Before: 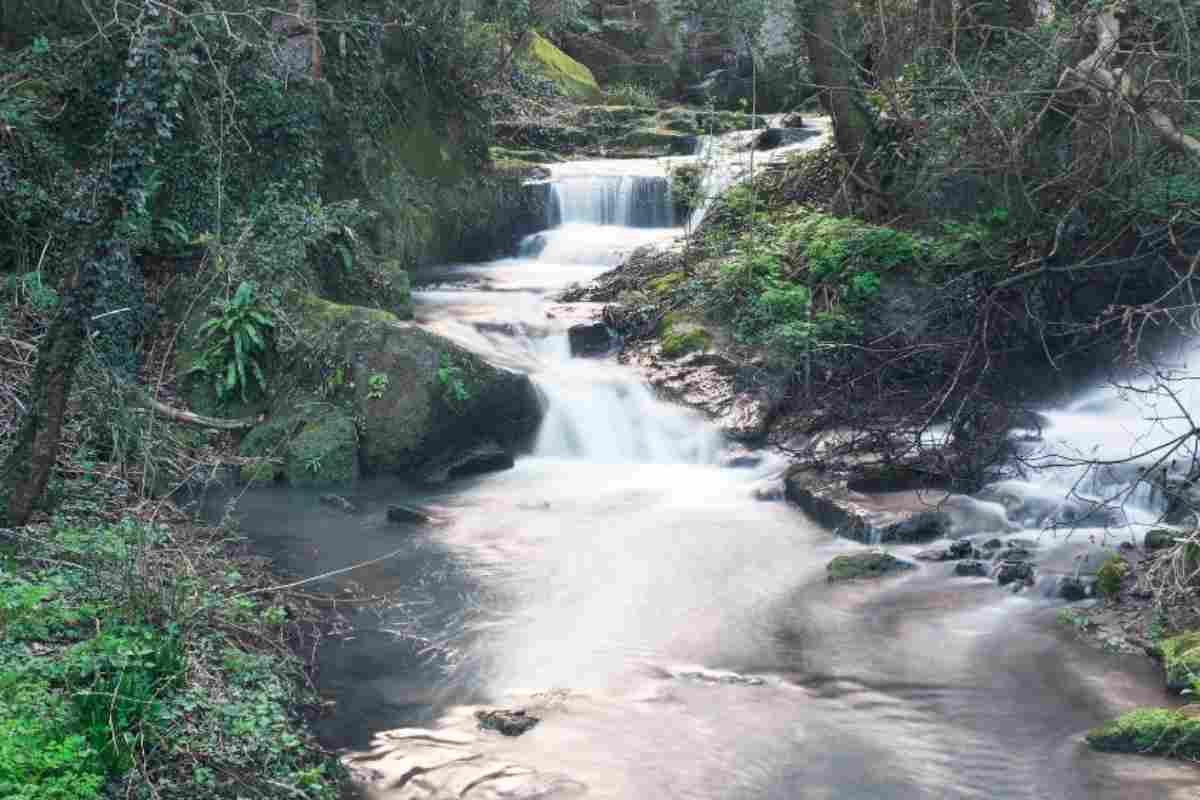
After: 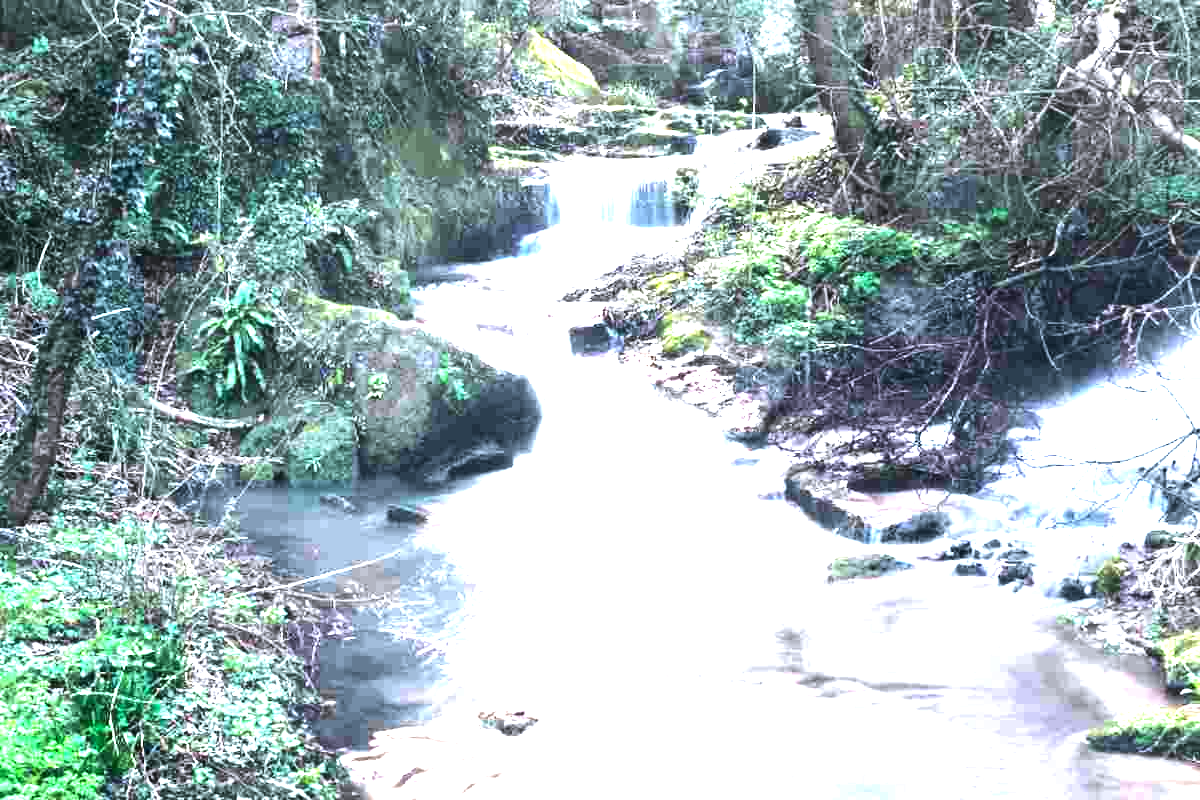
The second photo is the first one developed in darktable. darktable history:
color calibration: illuminant as shot in camera, x 0.358, y 0.373, temperature 4628.91 K
tone equalizer: -8 EV -1.08 EV, -7 EV -1.01 EV, -6 EV -0.867 EV, -5 EV -0.578 EV, -3 EV 0.578 EV, -2 EV 0.867 EV, -1 EV 1.01 EV, +0 EV 1.08 EV, edges refinement/feathering 500, mask exposure compensation -1.57 EV, preserve details no
exposure: black level correction 0, exposure 1.3 EV, compensate exposure bias true, compensate highlight preservation false
